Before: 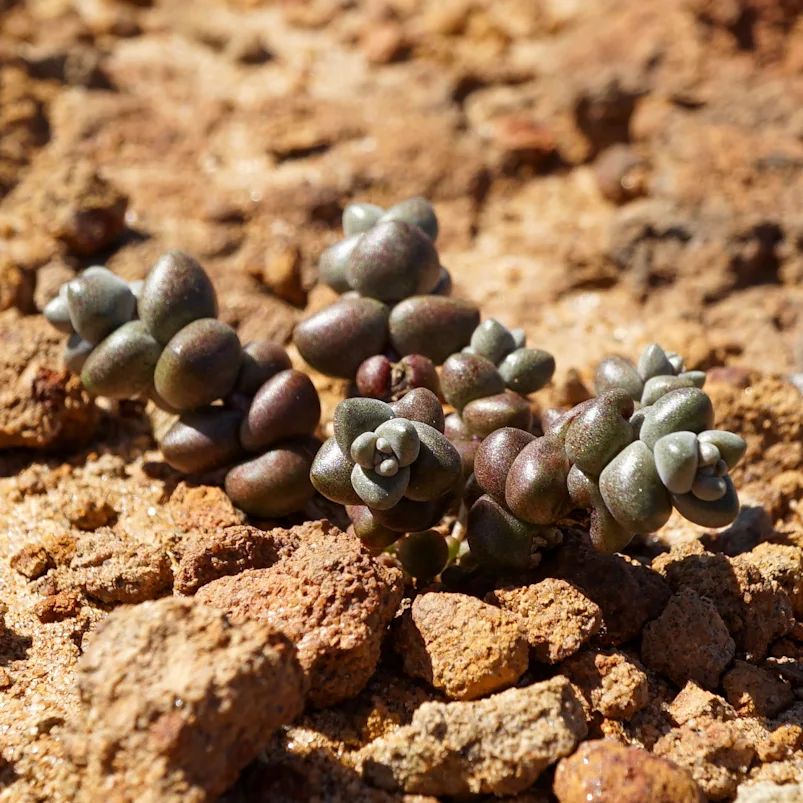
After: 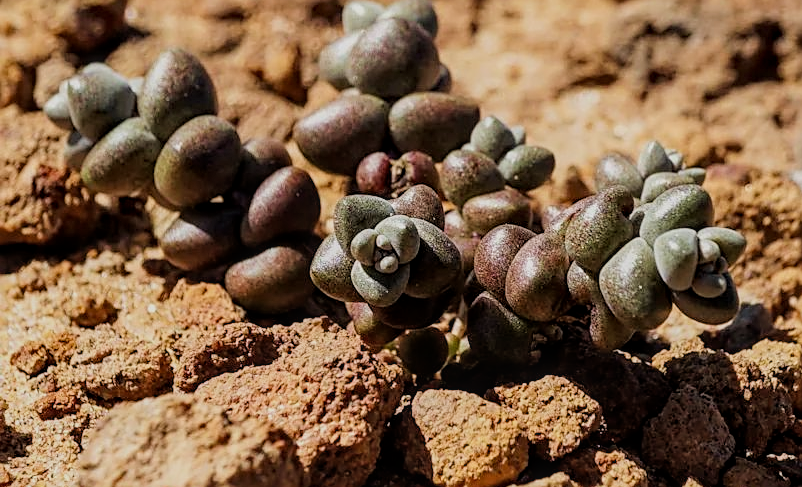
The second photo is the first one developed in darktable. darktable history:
velvia: strength 15%
sharpen: on, module defaults
filmic rgb: black relative exposure -7.65 EV, white relative exposure 4.56 EV, hardness 3.61
local contrast: on, module defaults
crop and rotate: top 25.357%, bottom 13.942%
